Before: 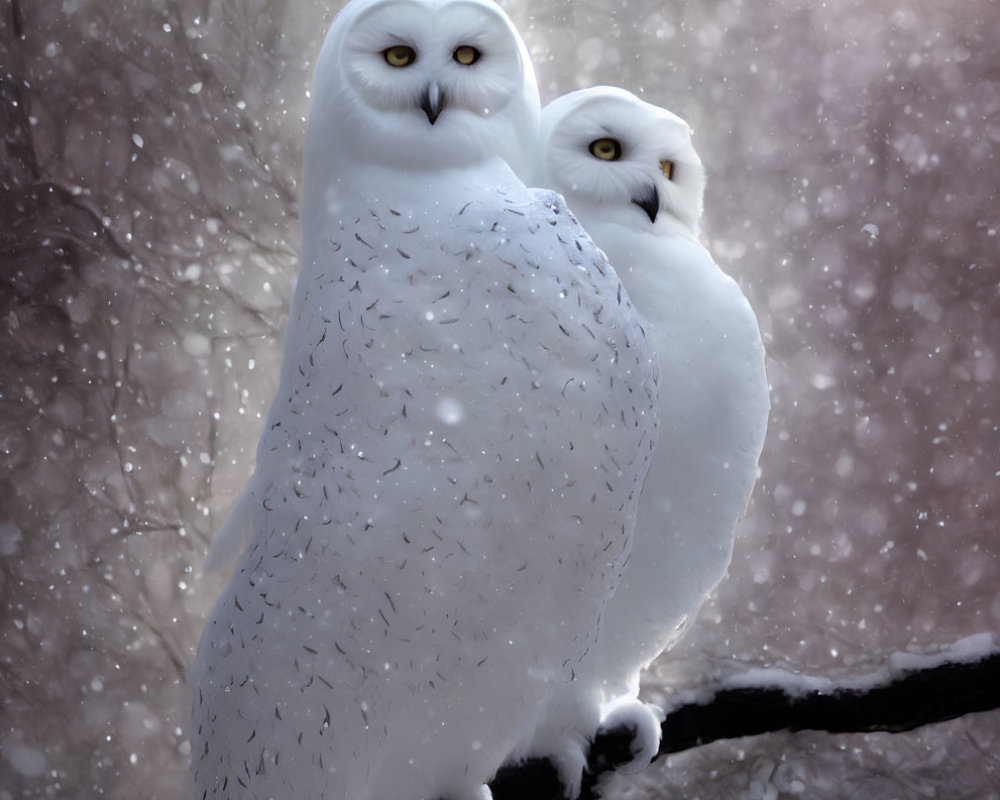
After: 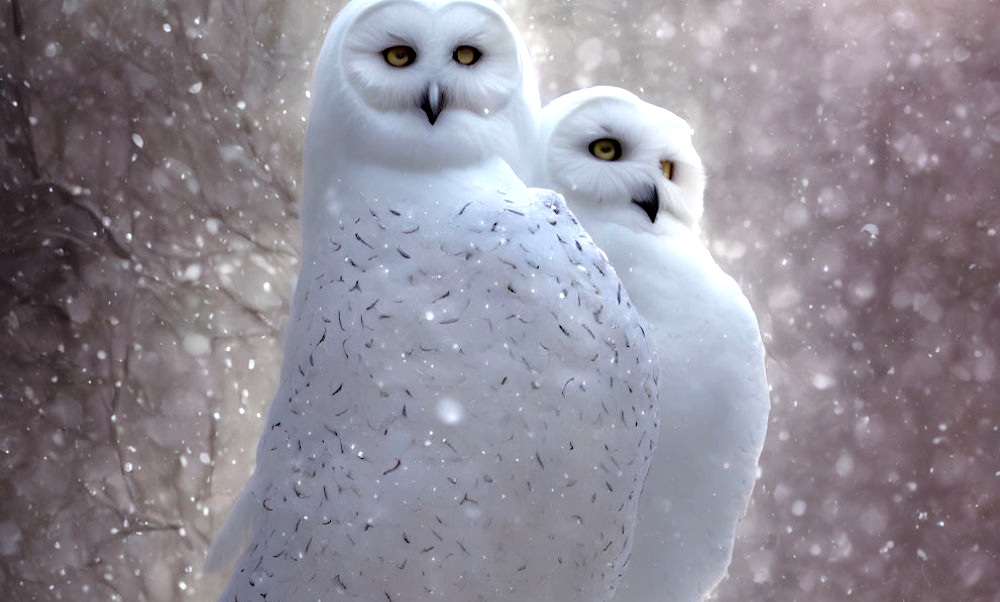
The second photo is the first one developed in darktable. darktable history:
crop: bottom 24.722%
haze removal: compatibility mode true, adaptive false
tone equalizer: -8 EV -0.416 EV, -7 EV -0.355 EV, -6 EV -0.296 EV, -5 EV -0.189 EV, -3 EV 0.228 EV, -2 EV 0.319 EV, -1 EV 0.366 EV, +0 EV 0.438 EV
